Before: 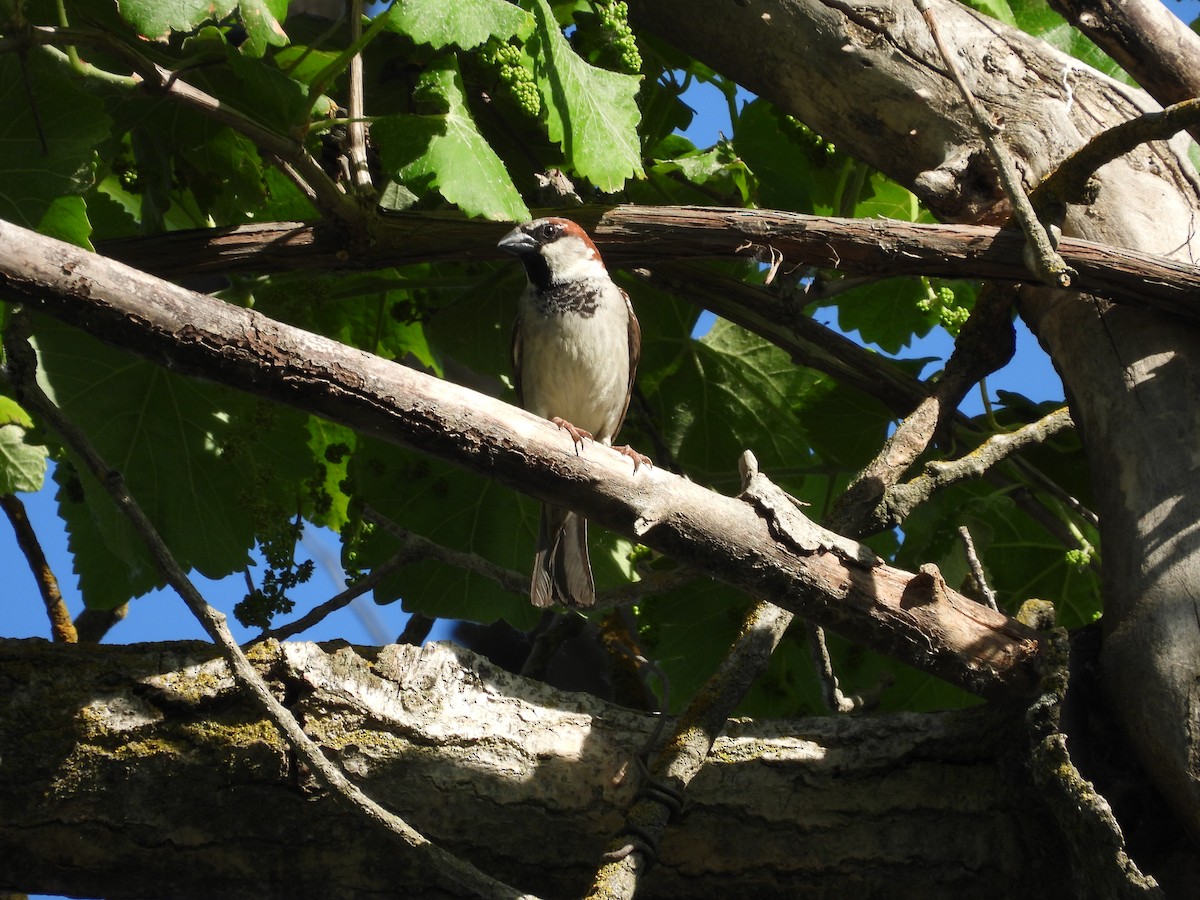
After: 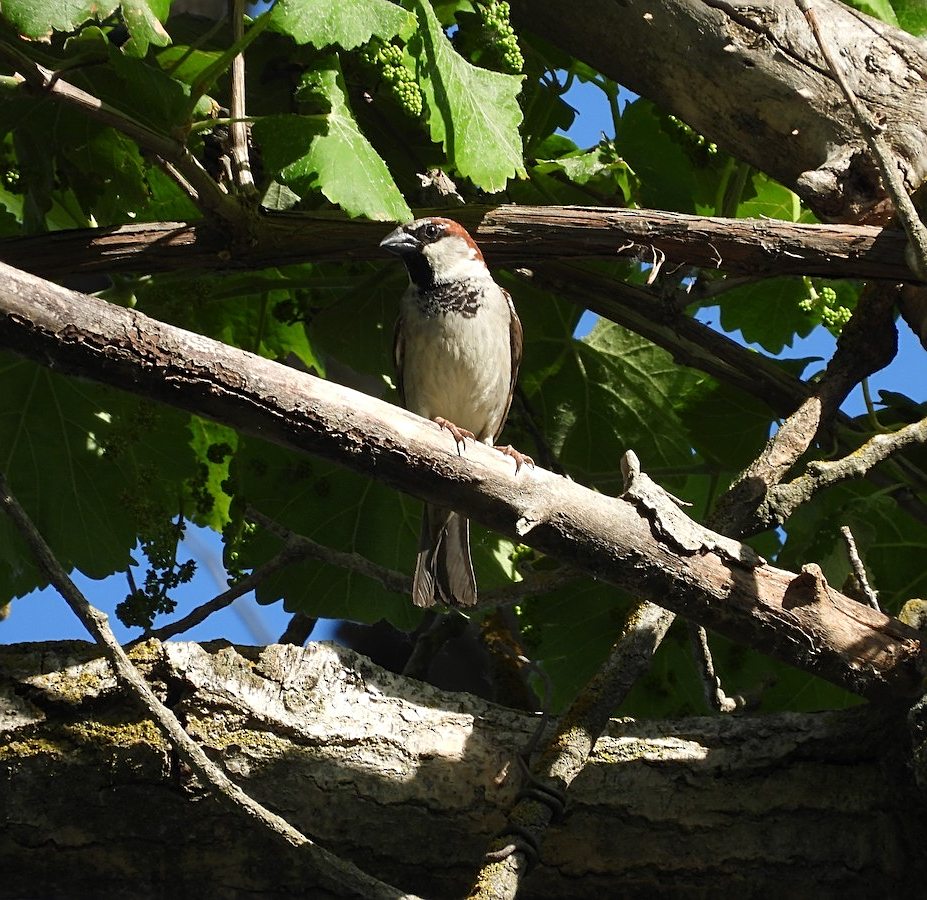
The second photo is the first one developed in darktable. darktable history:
sharpen: on, module defaults
crop: left 9.872%, right 12.832%
